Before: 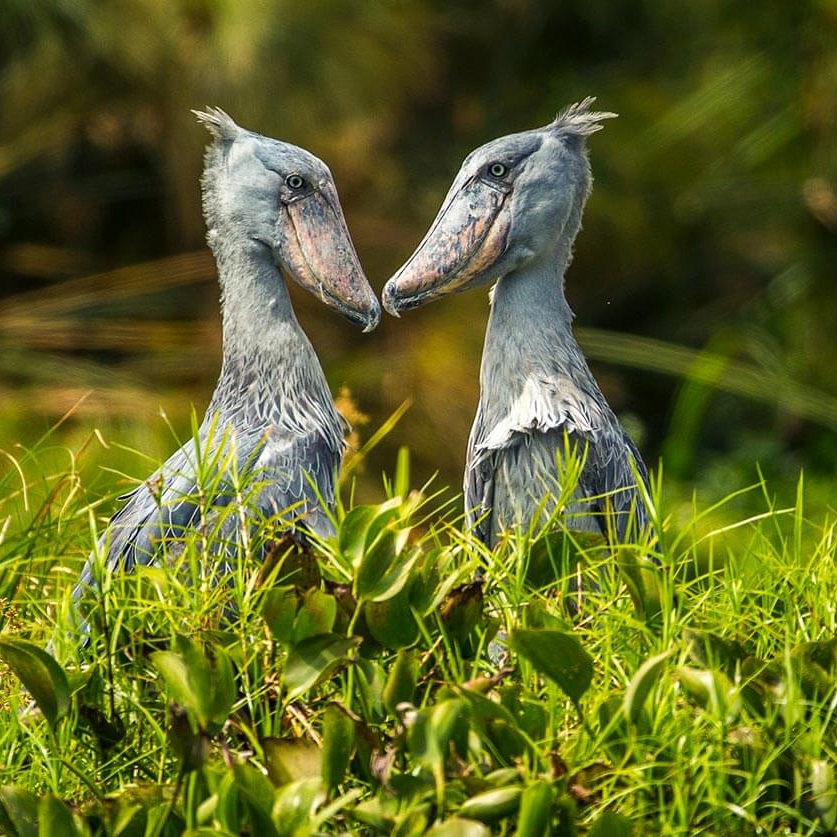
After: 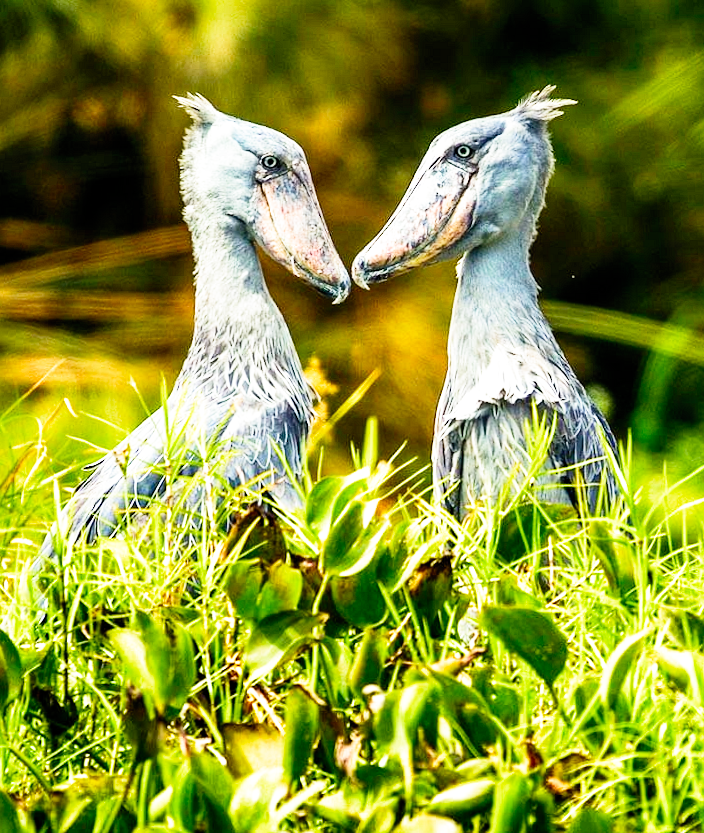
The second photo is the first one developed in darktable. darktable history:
contrast brightness saturation: contrast 0.2, brightness 0.16, saturation 0.22
rotate and perspective: rotation 0.215°, lens shift (vertical) -0.139, crop left 0.069, crop right 0.939, crop top 0.002, crop bottom 0.996
crop: right 9.509%, bottom 0.031%
filmic rgb: middle gray luminance 10%, black relative exposure -8.61 EV, white relative exposure 3.3 EV, threshold 6 EV, target black luminance 0%, hardness 5.2, latitude 44.69%, contrast 1.302, highlights saturation mix 5%, shadows ↔ highlights balance 24.64%, add noise in highlights 0, preserve chrominance no, color science v3 (2019), use custom middle-gray values true, iterations of high-quality reconstruction 0, contrast in highlights soft, enable highlight reconstruction true
